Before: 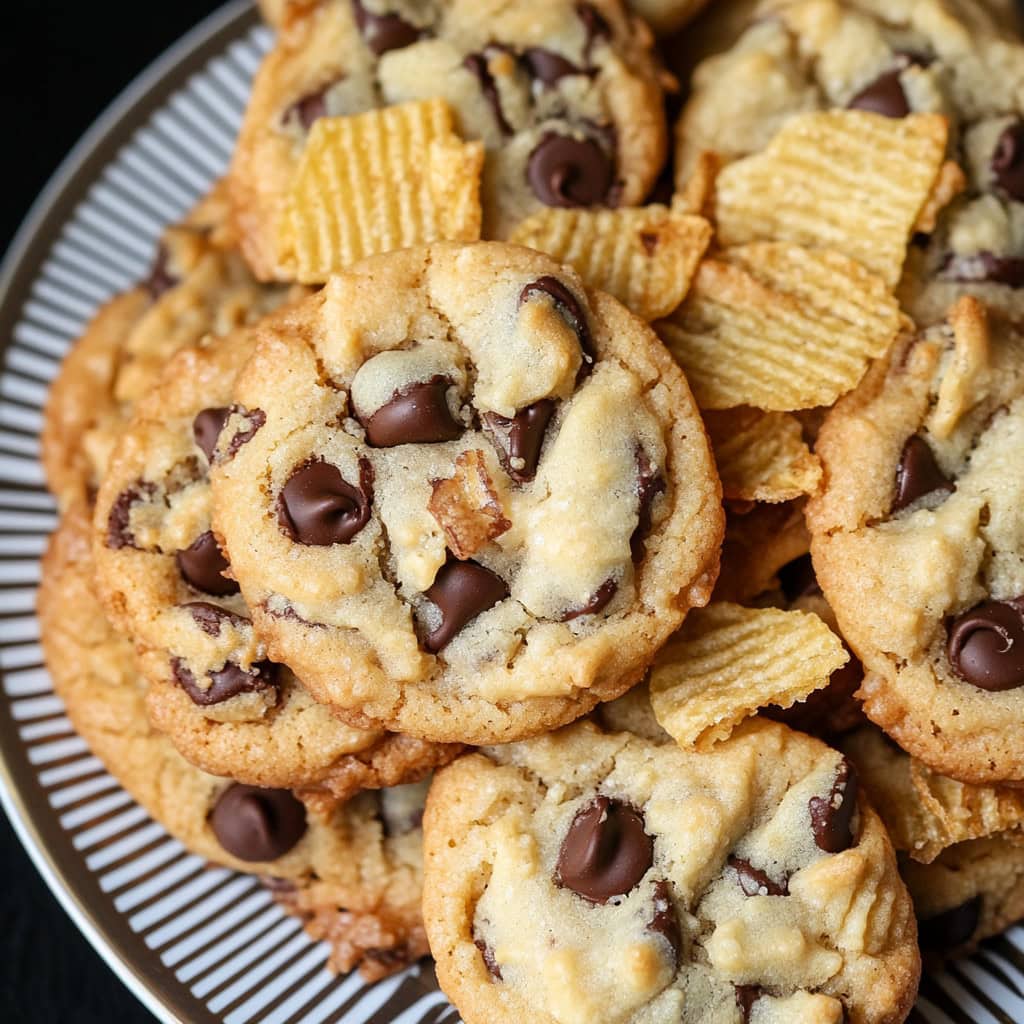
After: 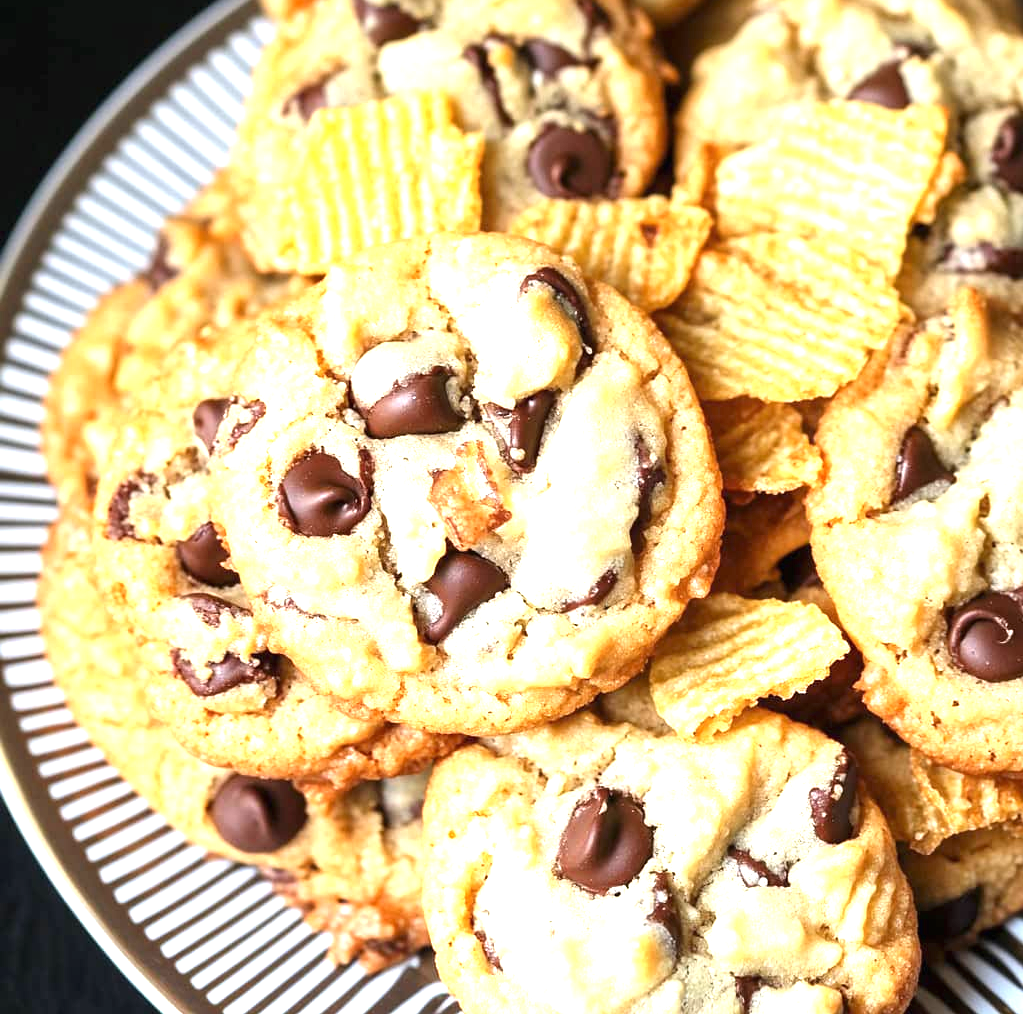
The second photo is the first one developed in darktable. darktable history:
crop: top 0.883%, right 0.059%
exposure: black level correction 0, exposure 1.381 EV, compensate highlight preservation false
